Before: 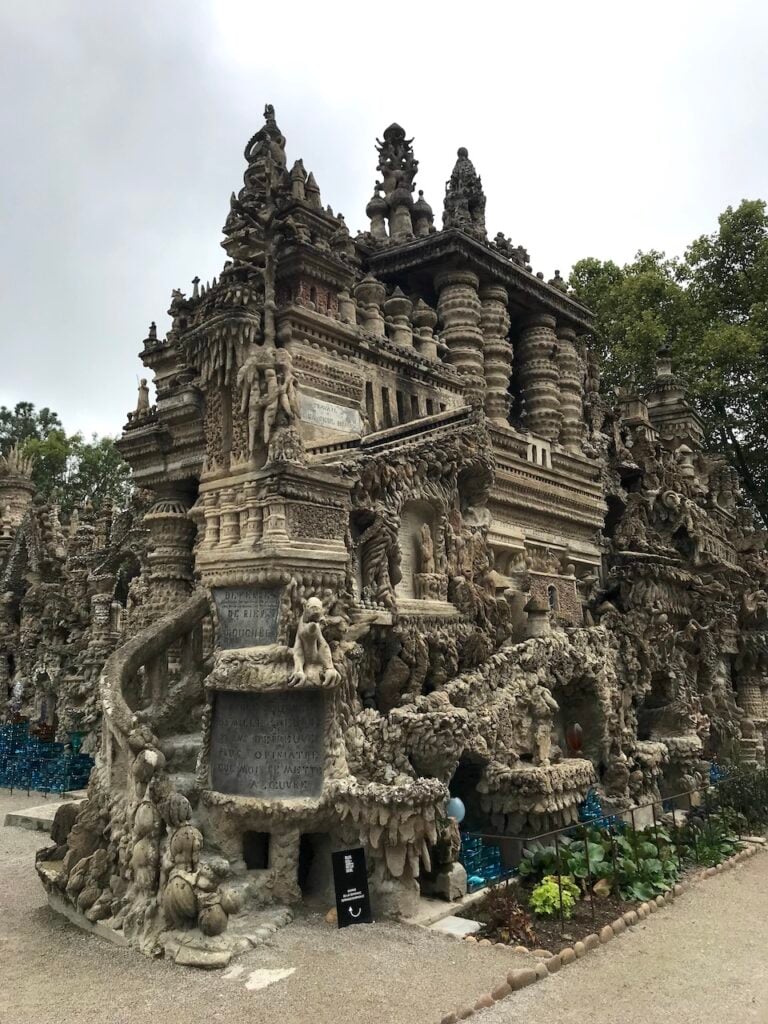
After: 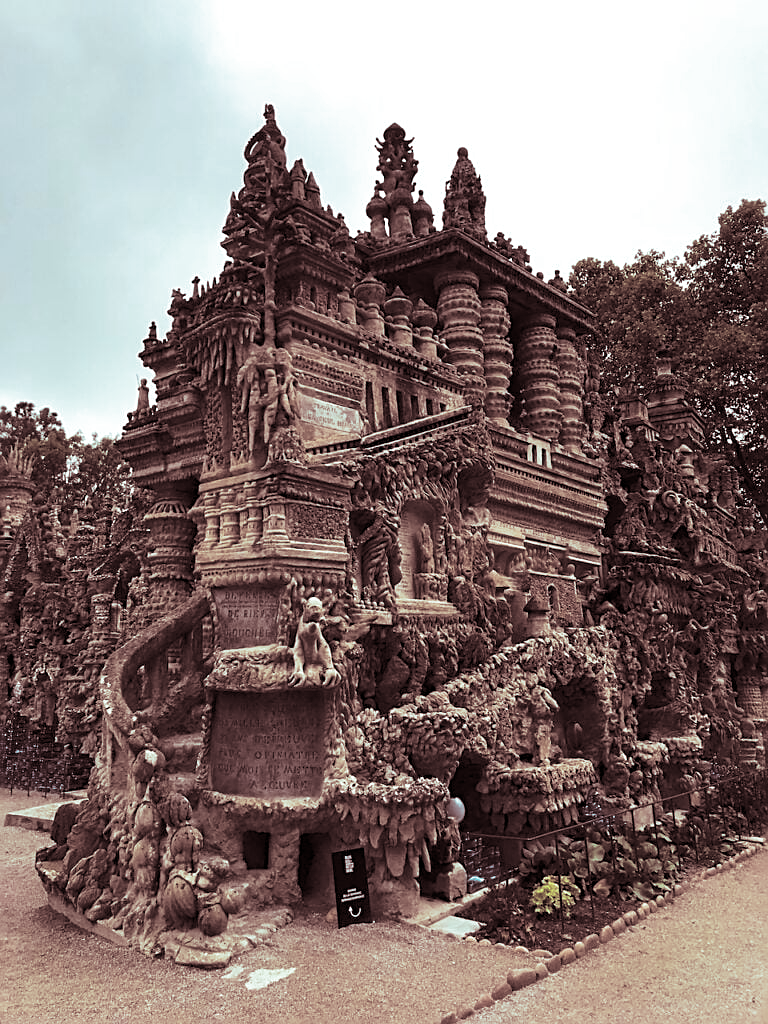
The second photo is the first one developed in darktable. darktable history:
split-toning: shadows › saturation 0.3, highlights › hue 180°, highlights › saturation 0.3, compress 0%
sharpen: amount 0.575
